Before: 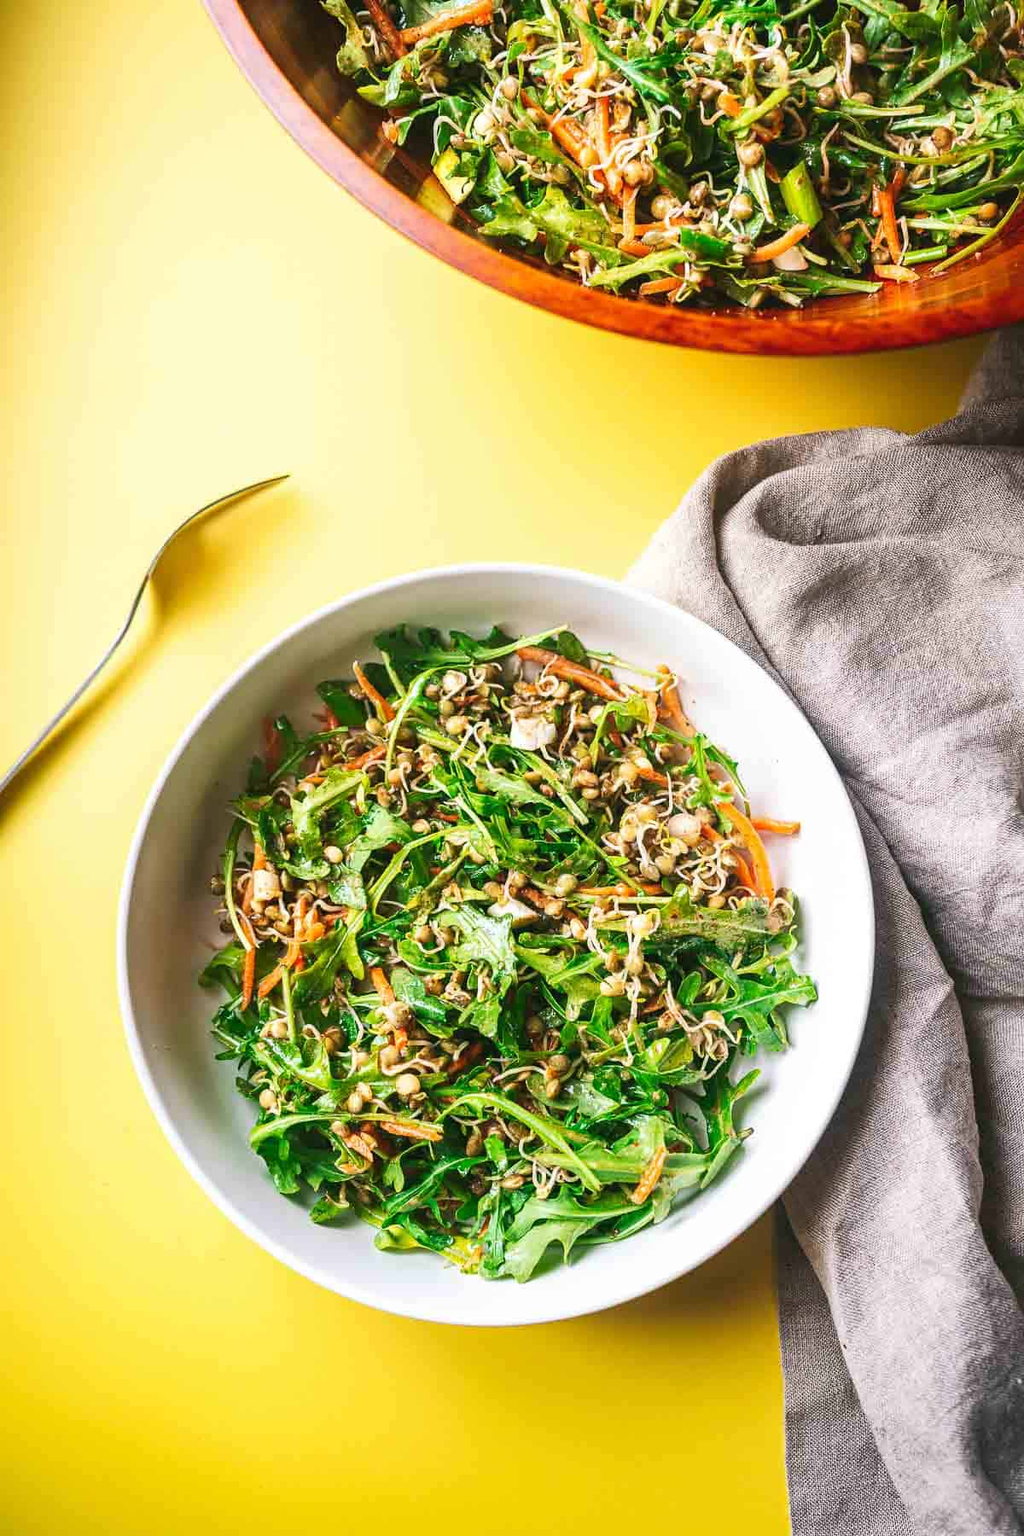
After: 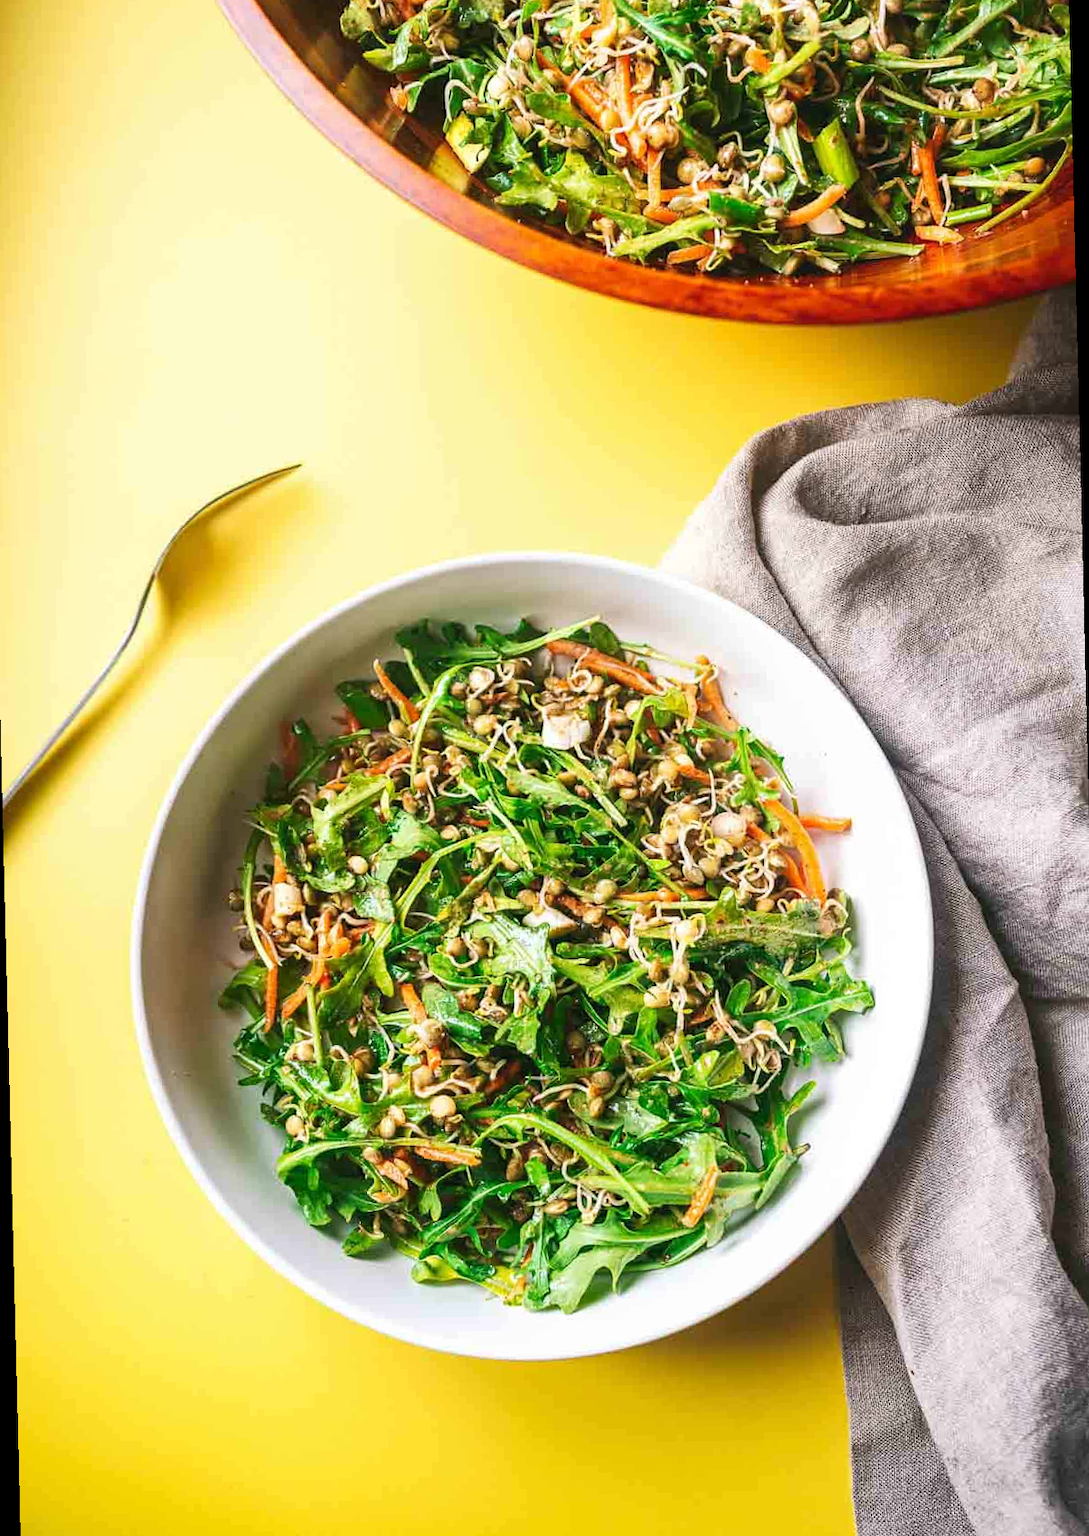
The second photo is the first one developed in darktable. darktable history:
exposure: compensate highlight preservation false
rotate and perspective: rotation -1.42°, crop left 0.016, crop right 0.984, crop top 0.035, crop bottom 0.965
